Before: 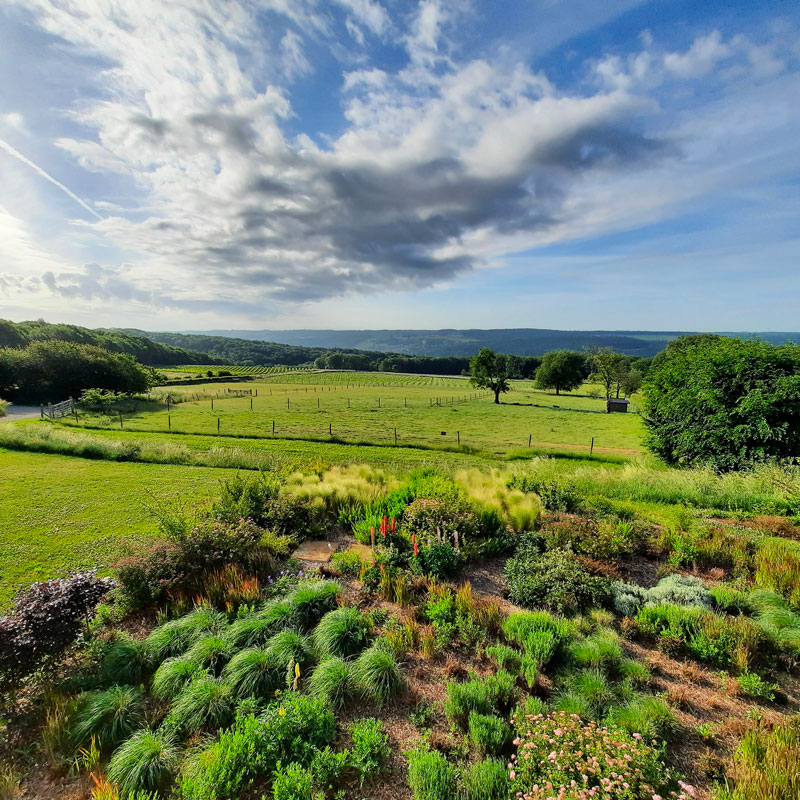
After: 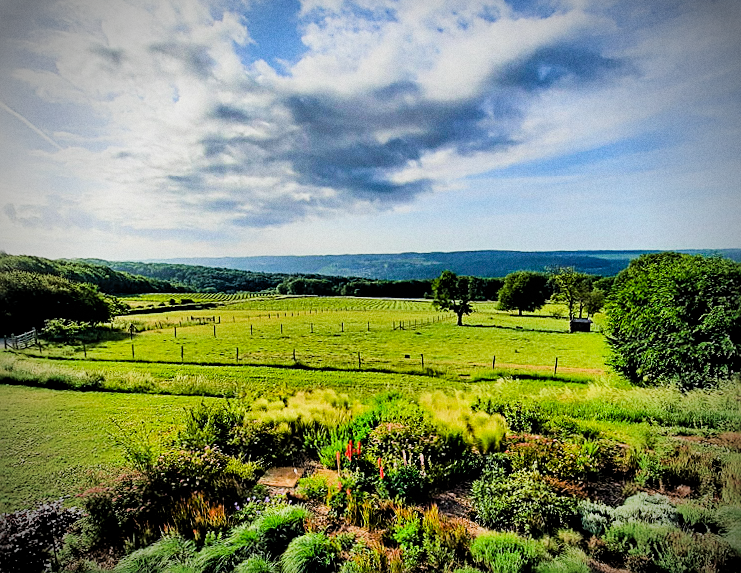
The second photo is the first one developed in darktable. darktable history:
crop: left 5.596%, top 10.314%, right 3.534%, bottom 19.395%
sigmoid: contrast 1.8
sharpen: on, module defaults
velvia: on, module defaults
rgb levels: levels [[0.013, 0.434, 0.89], [0, 0.5, 1], [0, 0.5, 1]]
grain: coarseness 0.09 ISO
vignetting: fall-off start 75%, brightness -0.692, width/height ratio 1.084
rotate and perspective: rotation -1.17°, automatic cropping off
